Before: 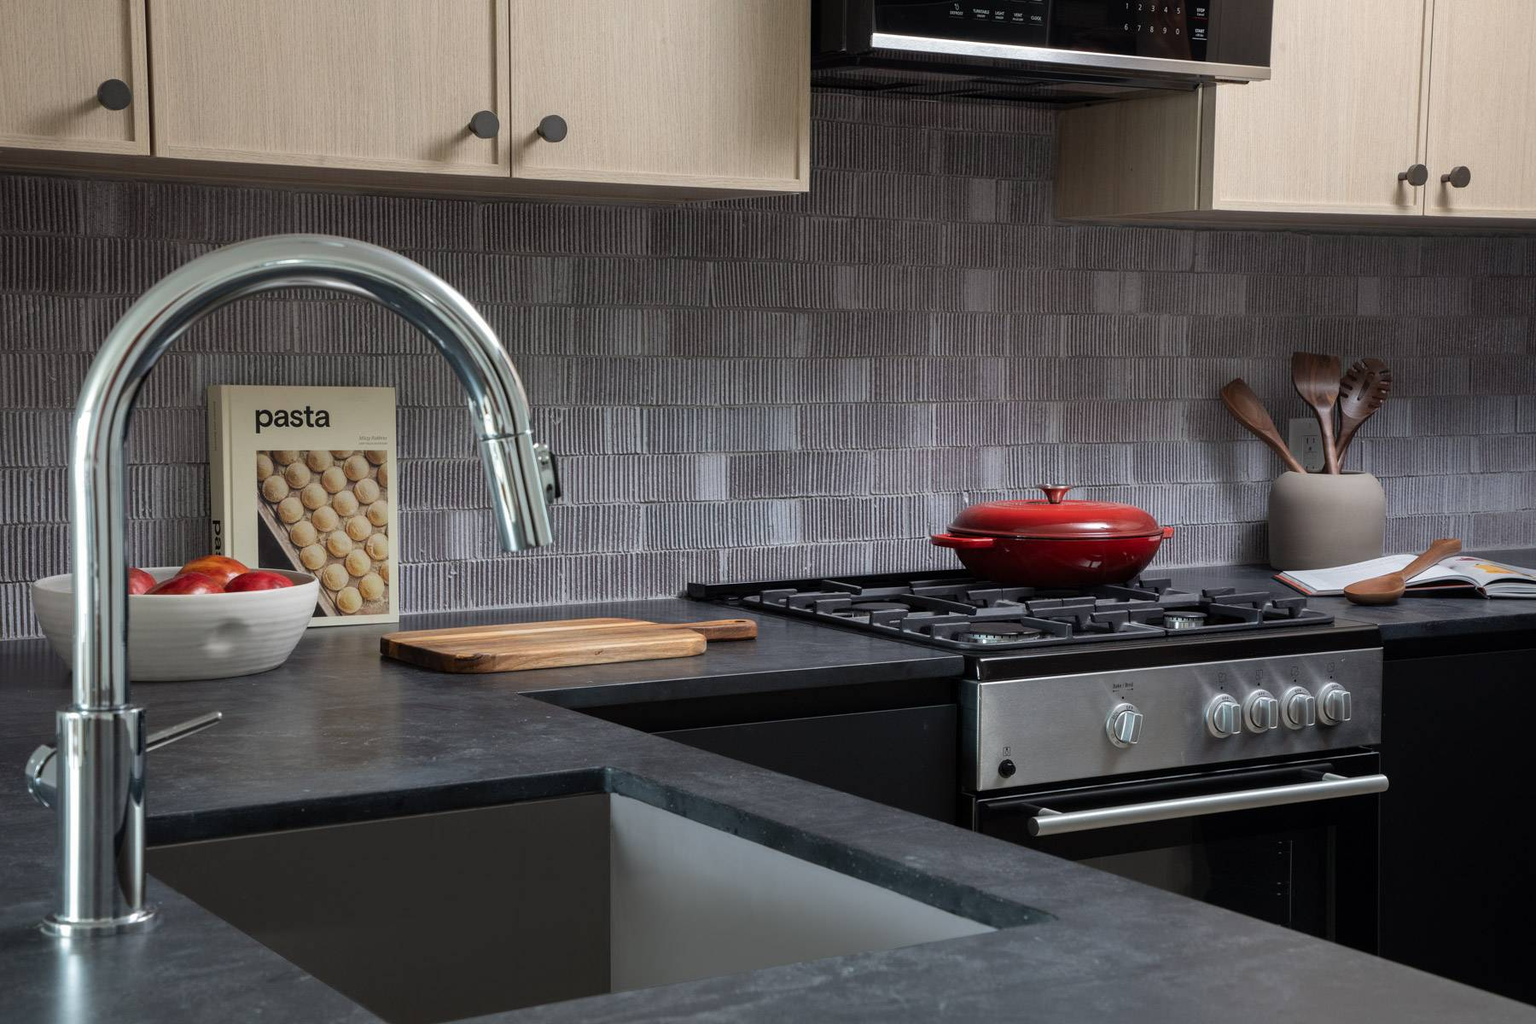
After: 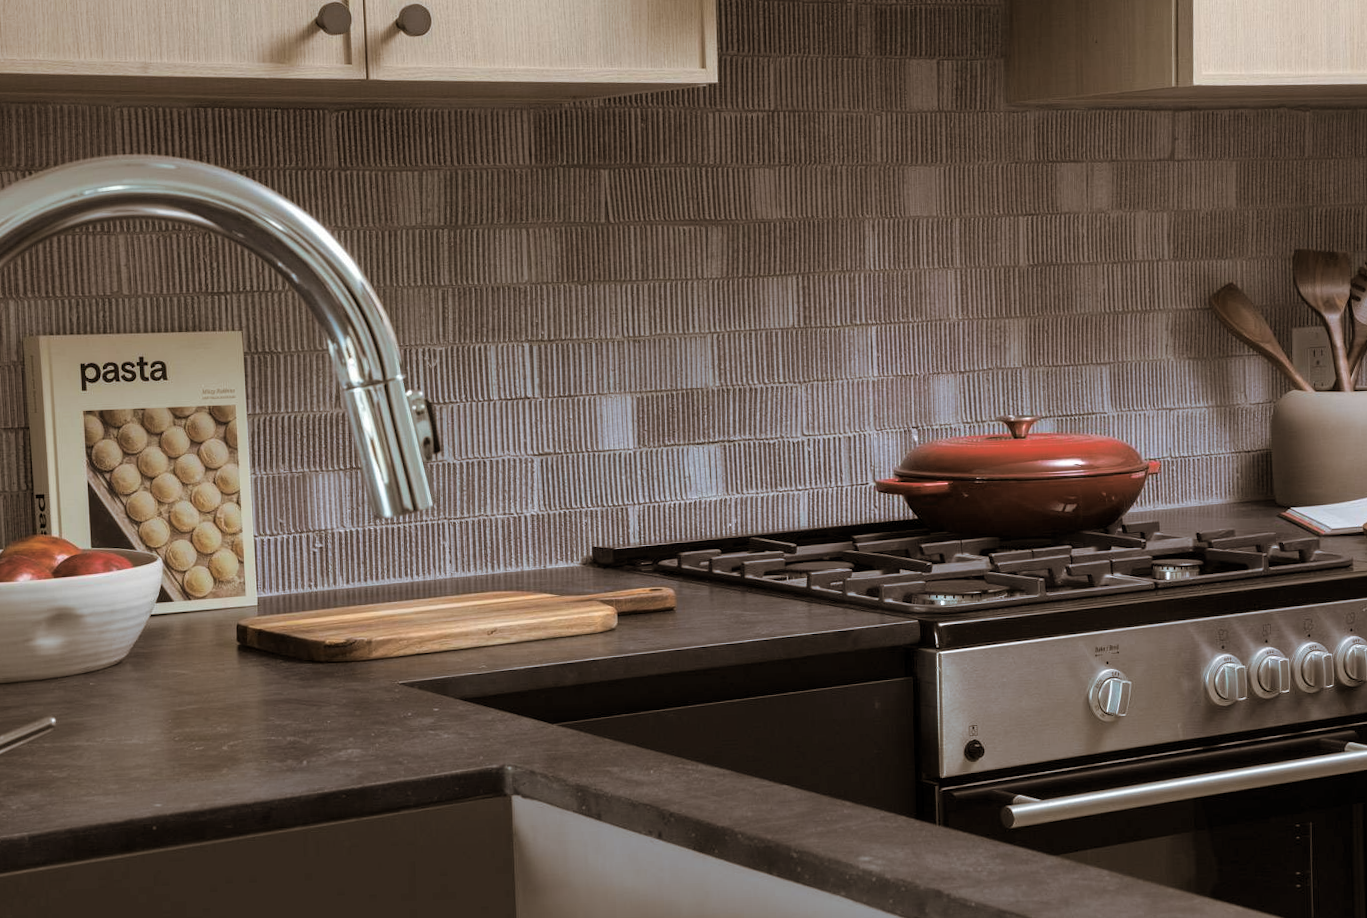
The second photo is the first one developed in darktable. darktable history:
split-toning: shadows › hue 32.4°, shadows › saturation 0.51, highlights › hue 180°, highlights › saturation 0, balance -60.17, compress 55.19%
crop and rotate: left 10.071%, top 10.071%, right 10.02%, bottom 10.02%
rotate and perspective: rotation -2.12°, lens shift (vertical) 0.009, lens shift (horizontal) -0.008, automatic cropping original format, crop left 0.036, crop right 0.964, crop top 0.05, crop bottom 0.959
